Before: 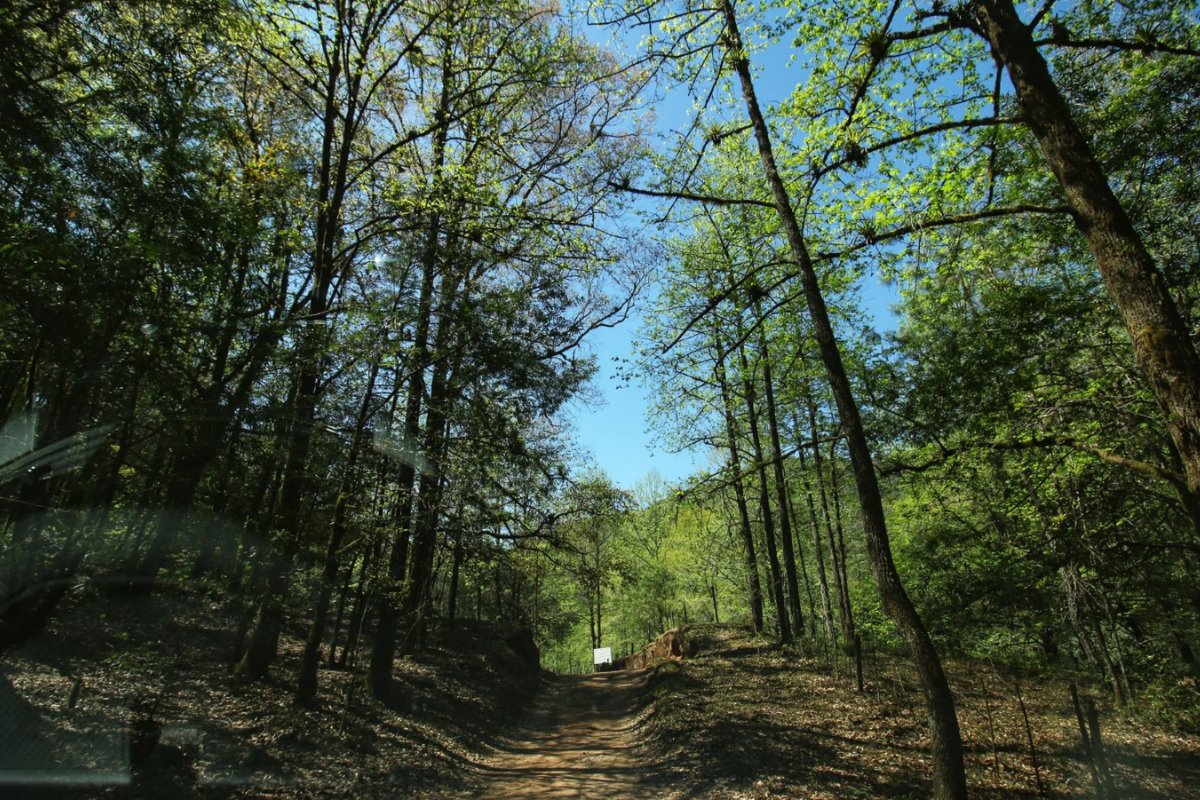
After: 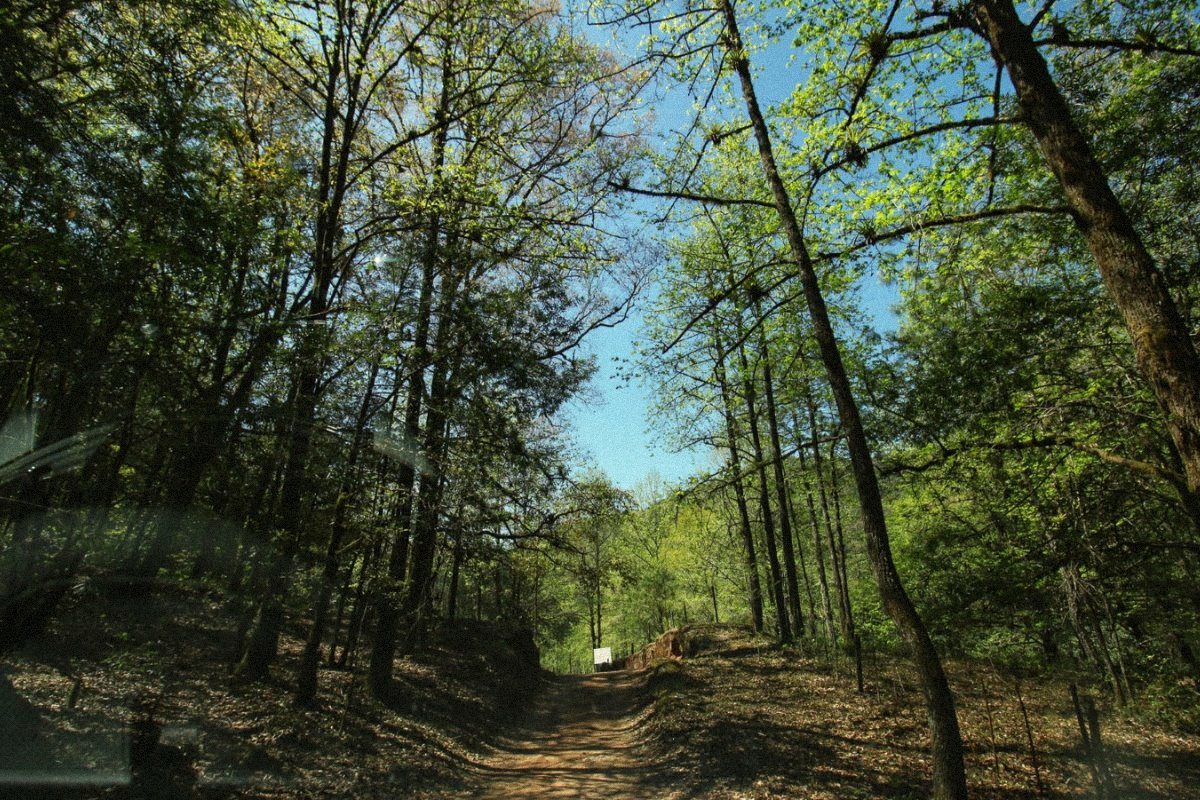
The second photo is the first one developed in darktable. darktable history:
rgb levels: preserve colors max RGB
white balance: red 1.045, blue 0.932
rotate and perspective: crop left 0, crop top 0
grain: mid-tones bias 0%
